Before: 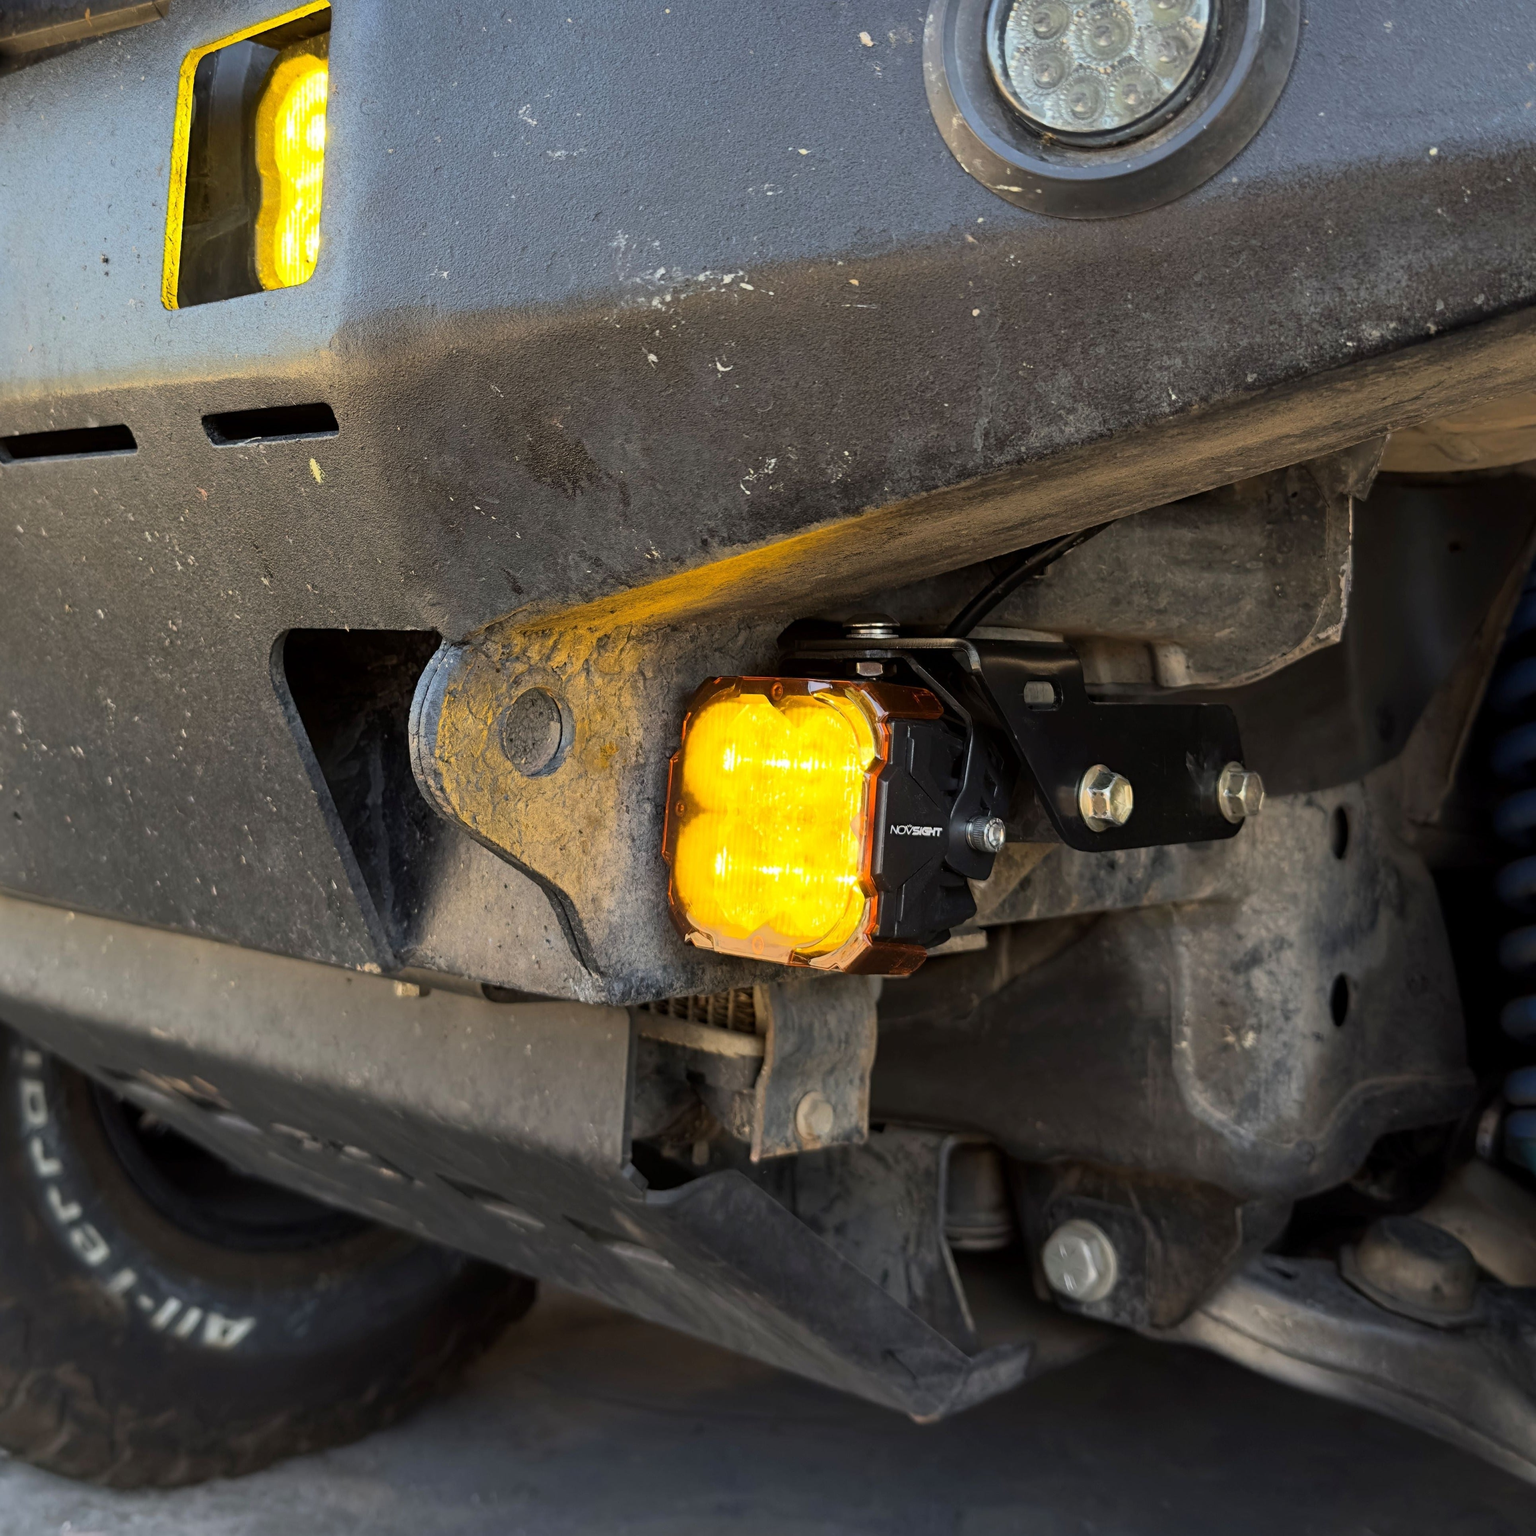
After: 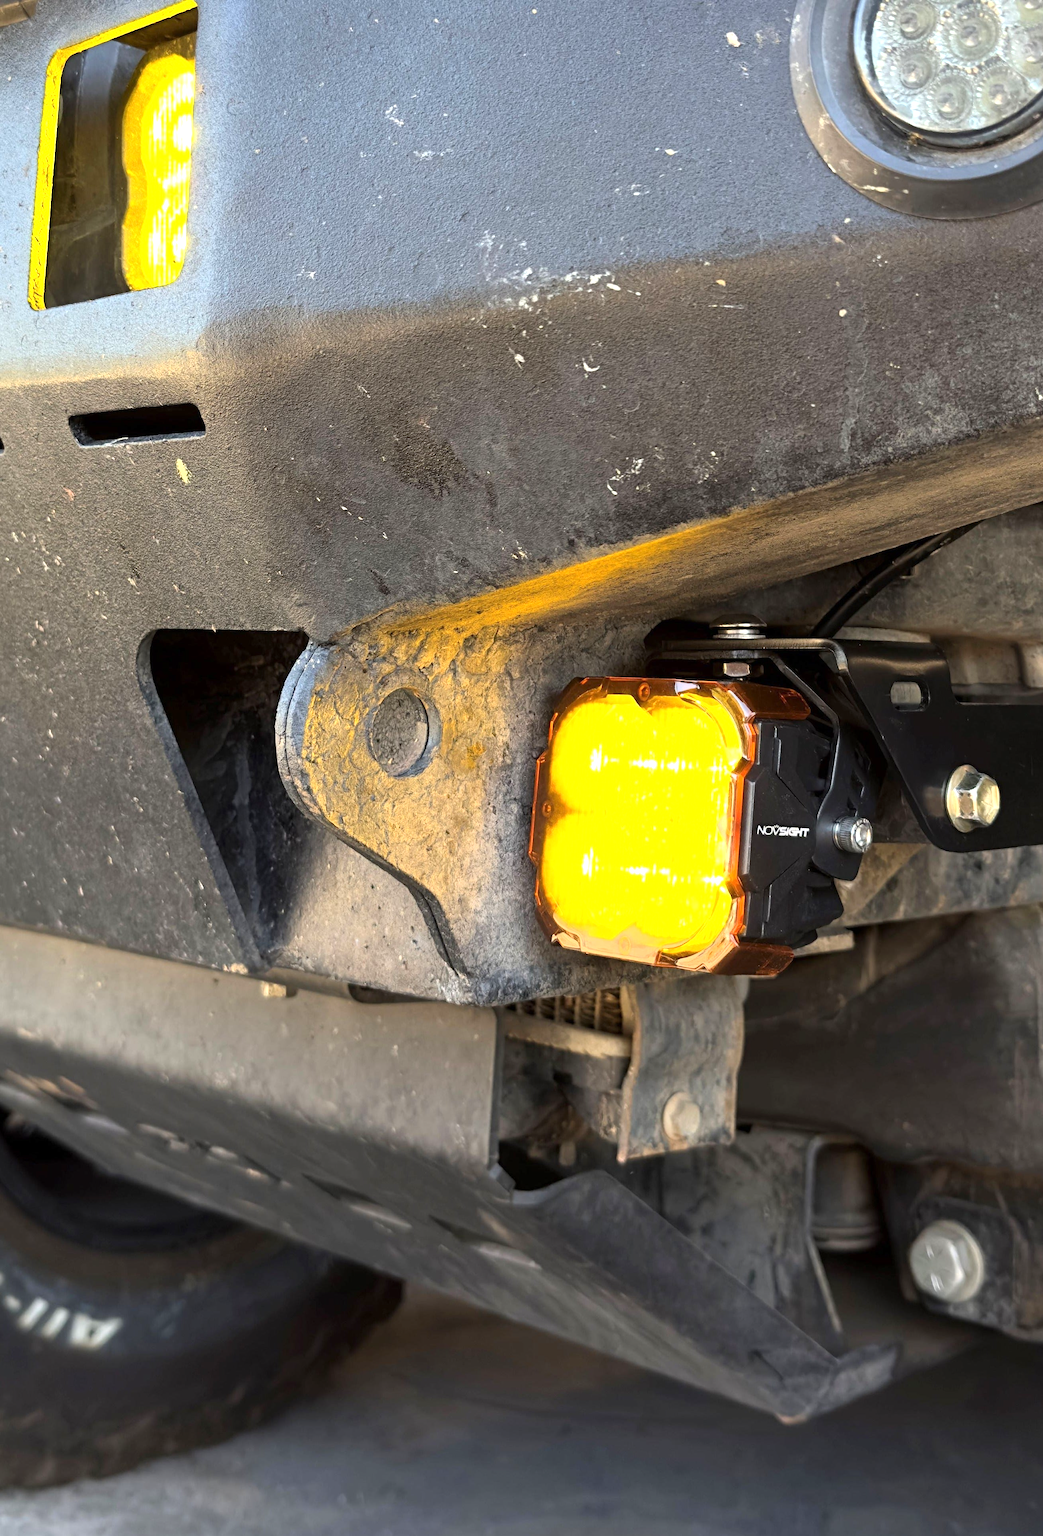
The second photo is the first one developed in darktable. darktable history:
crop and rotate: left 8.716%, right 23.362%
exposure: exposure 0.798 EV, compensate highlight preservation false
